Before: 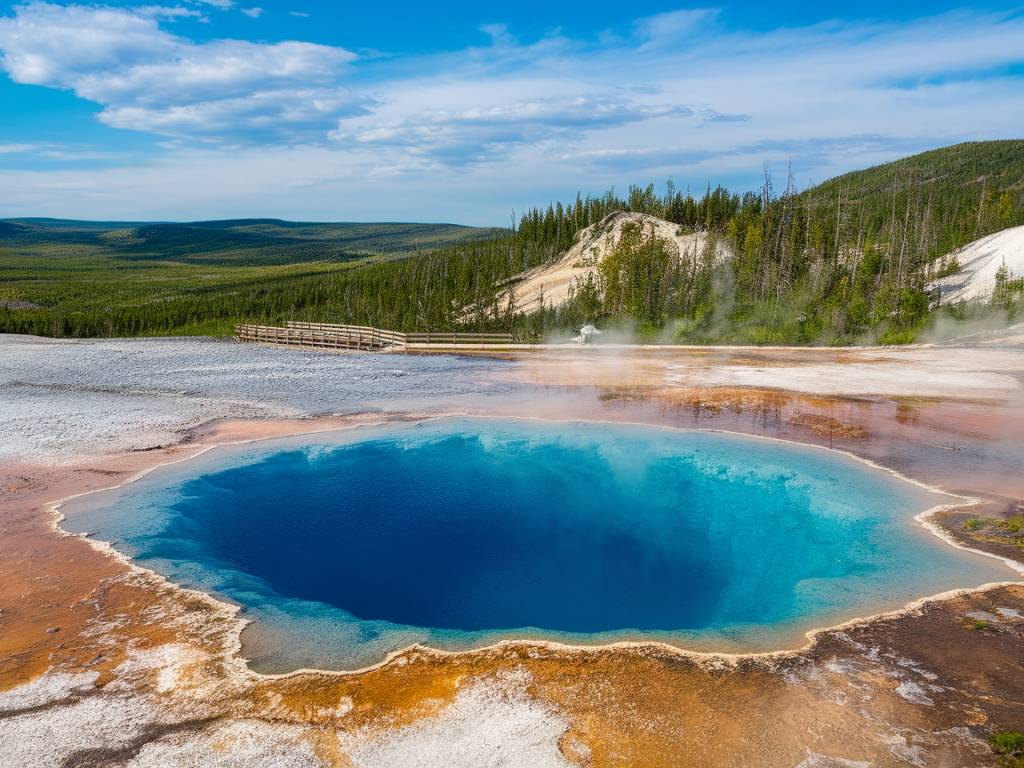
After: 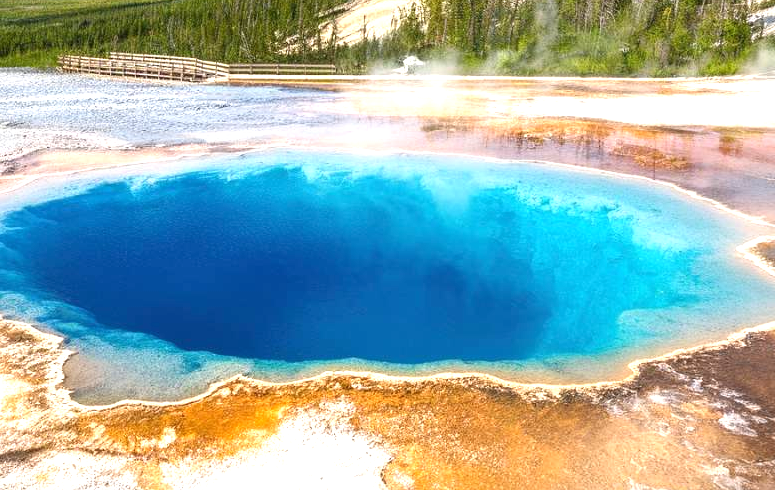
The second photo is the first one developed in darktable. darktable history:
exposure: black level correction 0, exposure 1.1 EV, compensate highlight preservation false
crop and rotate: left 17.299%, top 35.115%, right 7.015%, bottom 1.024%
